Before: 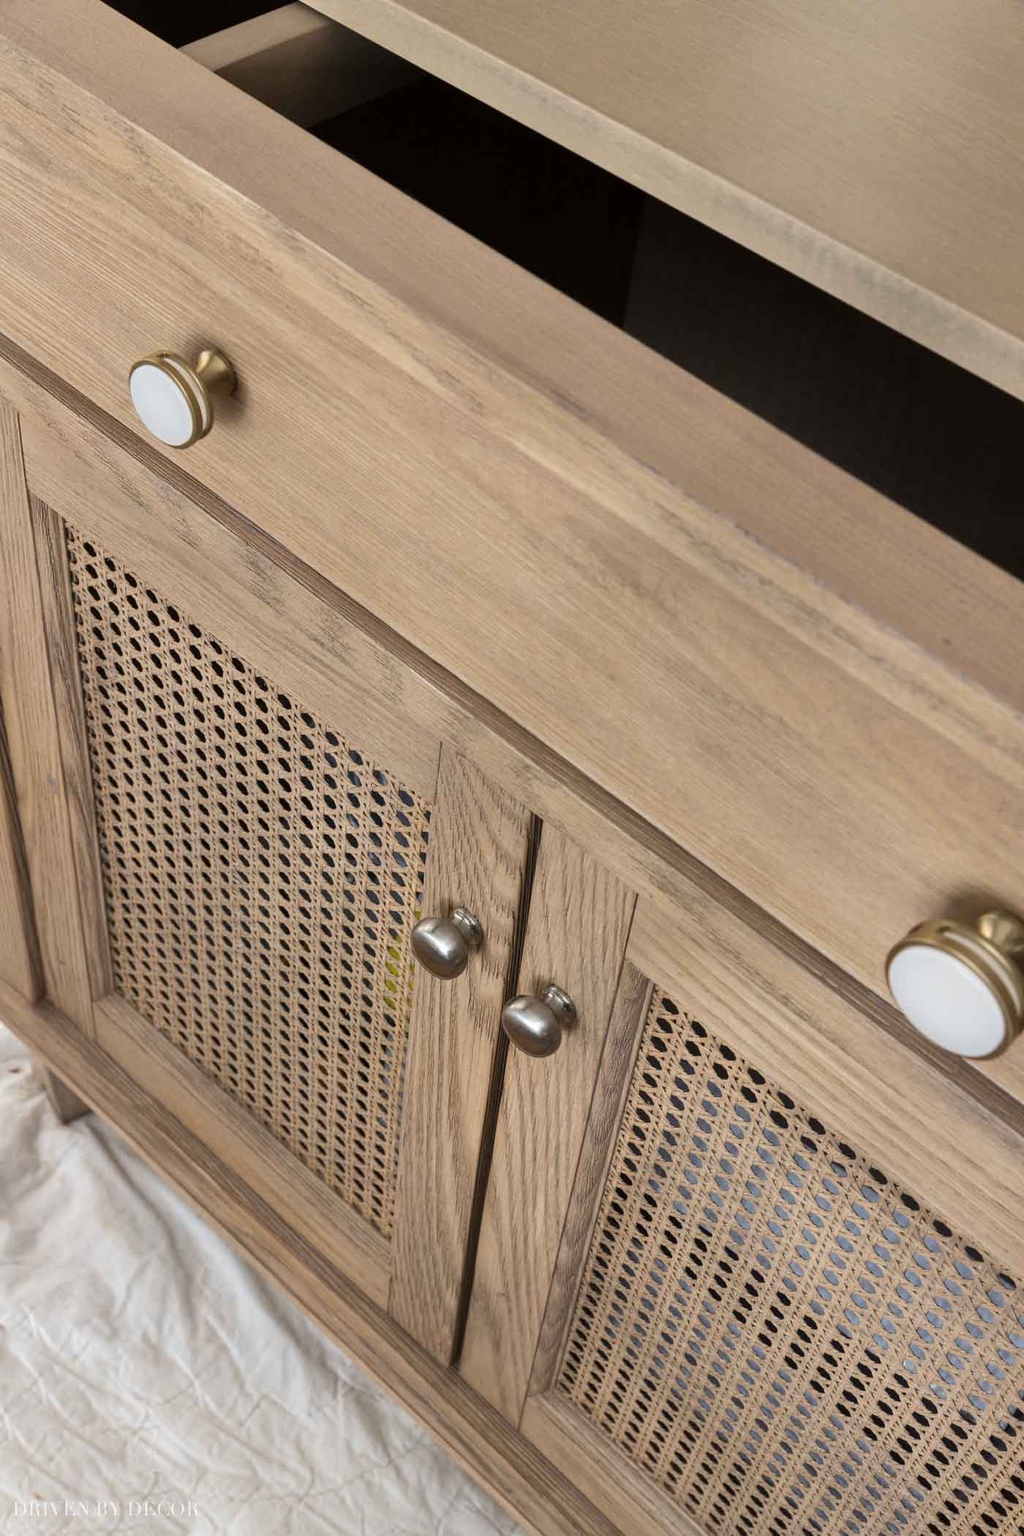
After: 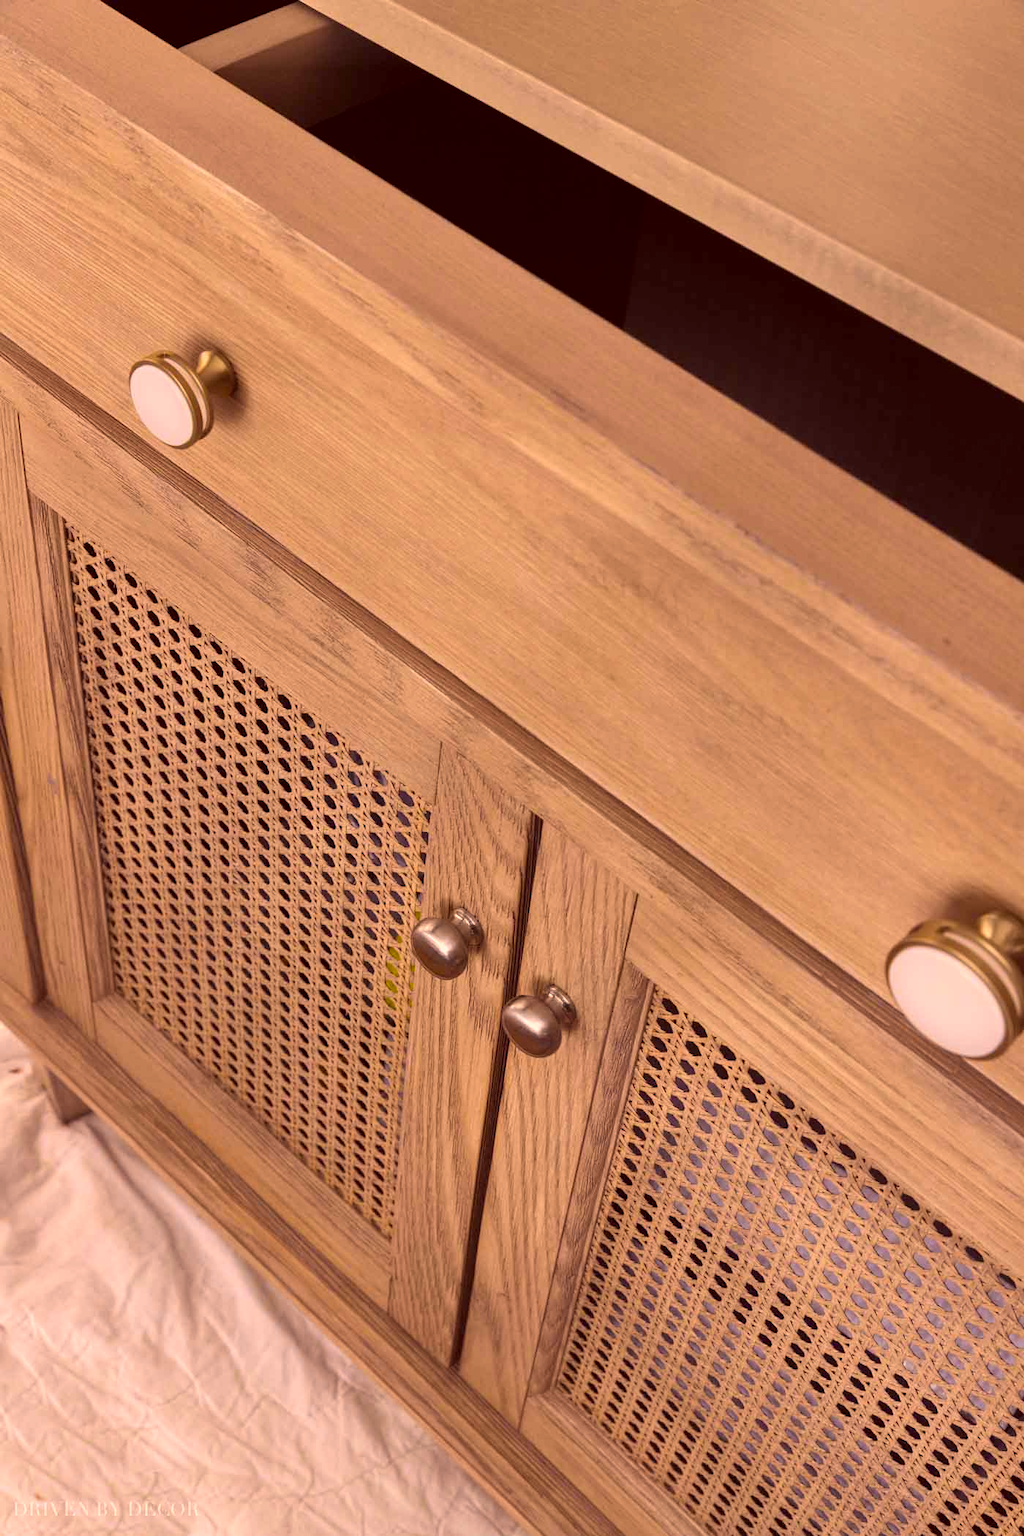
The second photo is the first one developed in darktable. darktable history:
white balance: red 1.042, blue 1.17
color correction: highlights a* 10.12, highlights b* 39.04, shadows a* 14.62, shadows b* 3.37
